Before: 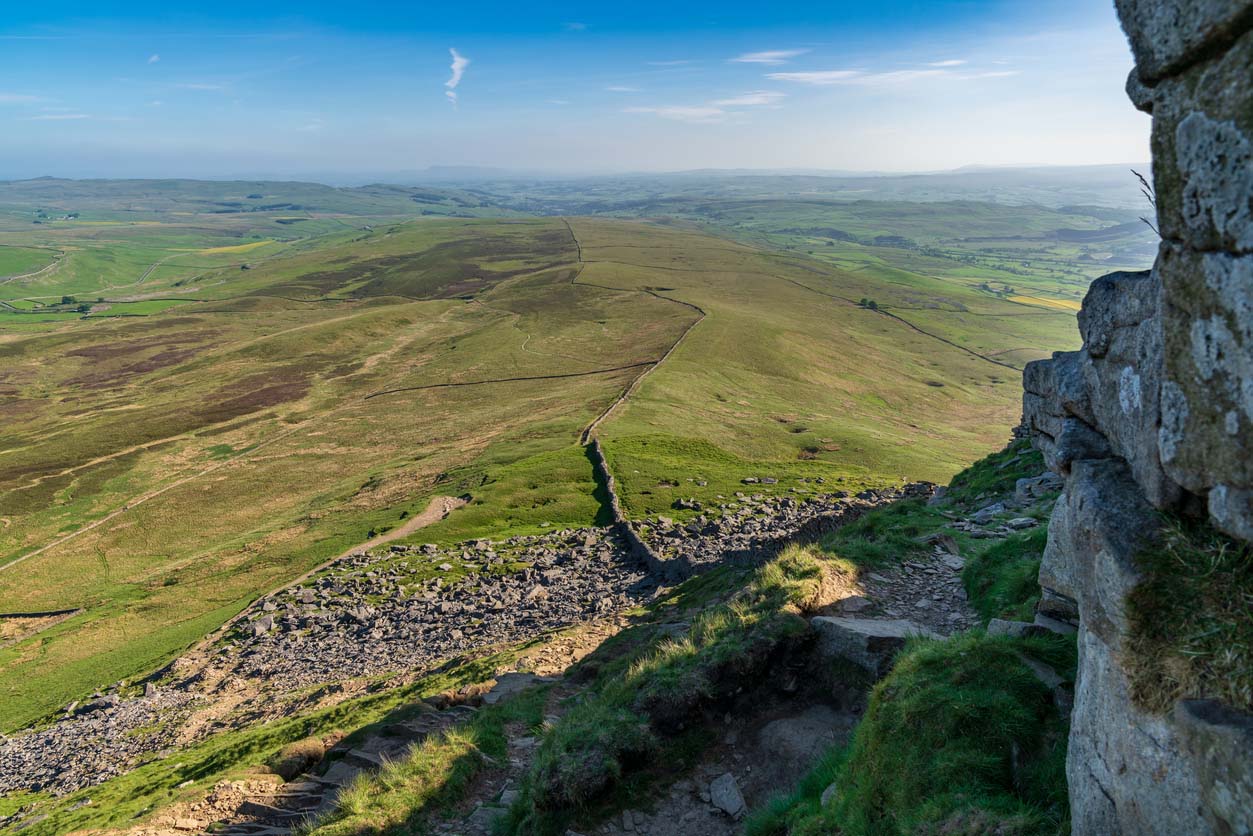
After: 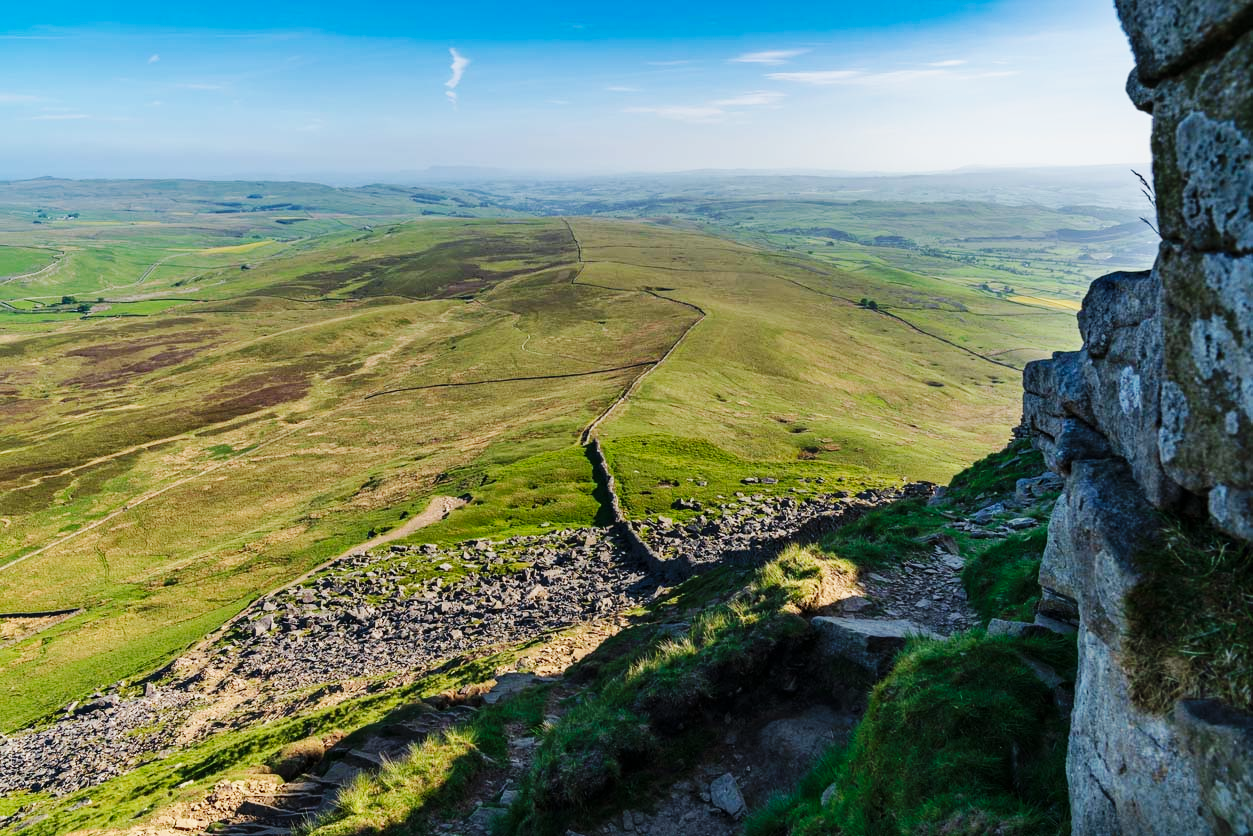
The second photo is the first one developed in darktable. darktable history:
exposure: exposure -0.177 EV, compensate highlight preservation false
base curve: curves: ch0 [(0, 0) (0.032, 0.025) (0.121, 0.166) (0.206, 0.329) (0.605, 0.79) (1, 1)], preserve colors none
white balance: red 0.982, blue 1.018
